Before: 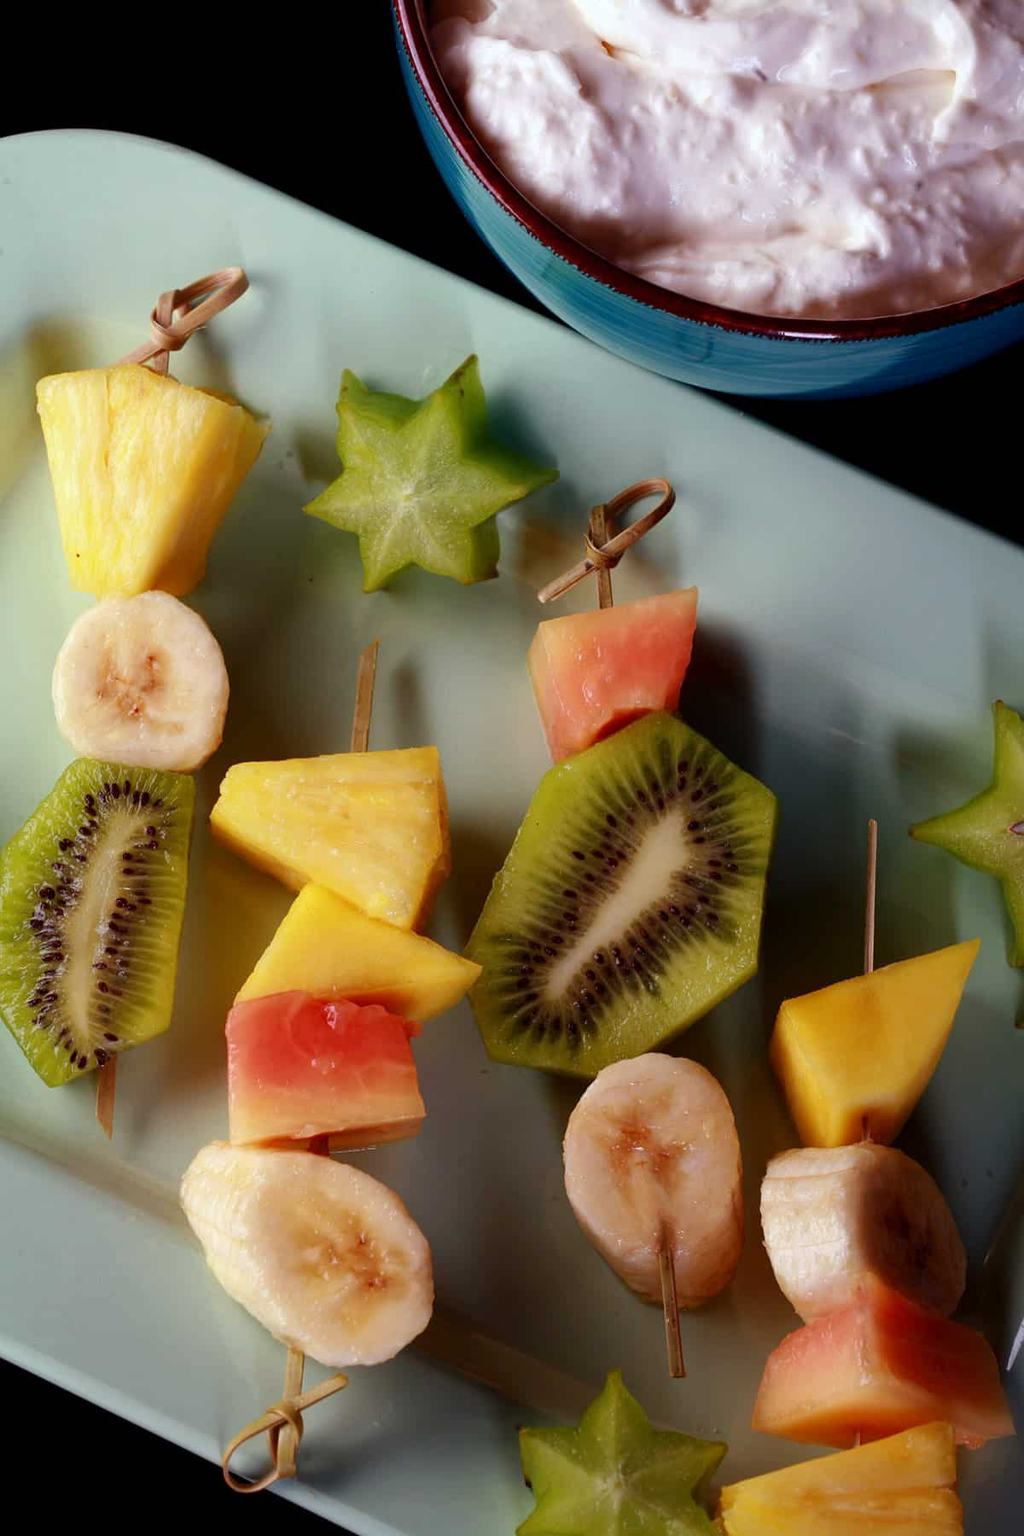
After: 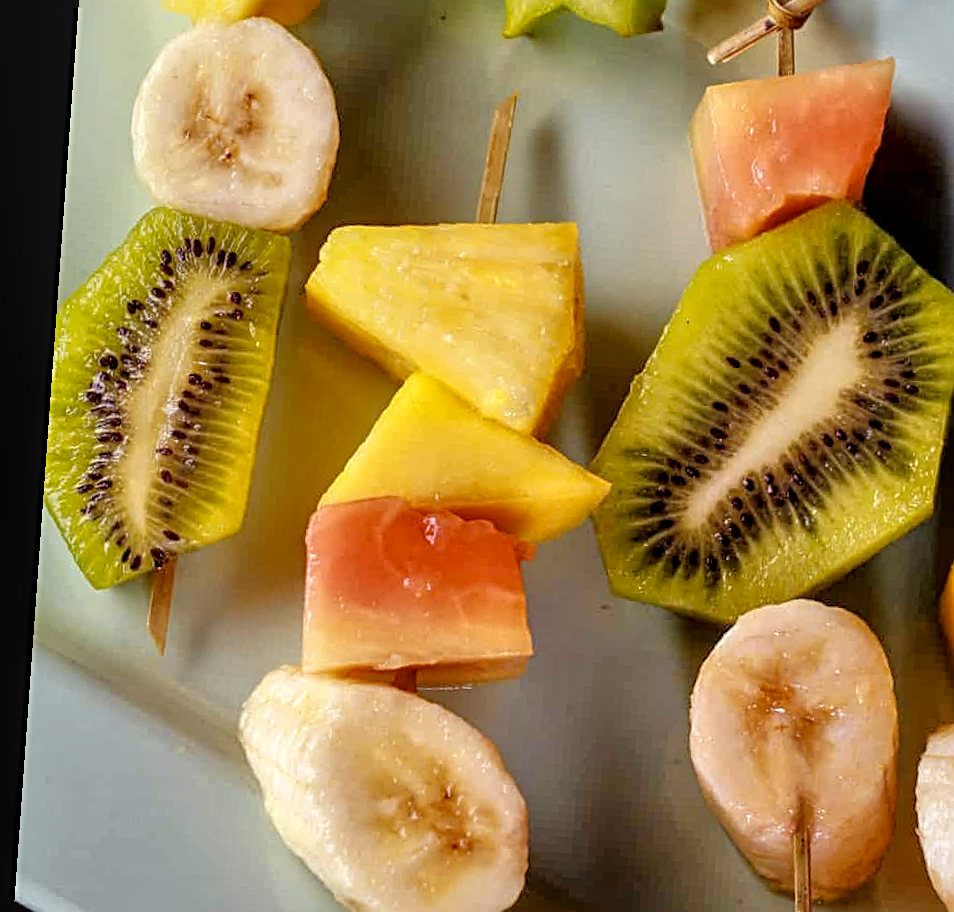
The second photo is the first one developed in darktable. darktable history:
crop: top 36.498%, right 27.964%, bottom 14.995%
tone equalizer: -7 EV 0.15 EV, -6 EV 0.6 EV, -5 EV 1.15 EV, -4 EV 1.33 EV, -3 EV 1.15 EV, -2 EV 0.6 EV, -1 EV 0.15 EV, mask exposure compensation -0.5 EV
white balance: red 1.004, blue 1.024
local contrast: detail 130%
sharpen: radius 3.119
rotate and perspective: rotation 4.1°, automatic cropping off
color contrast: green-magenta contrast 0.8, blue-yellow contrast 1.1, unbound 0
